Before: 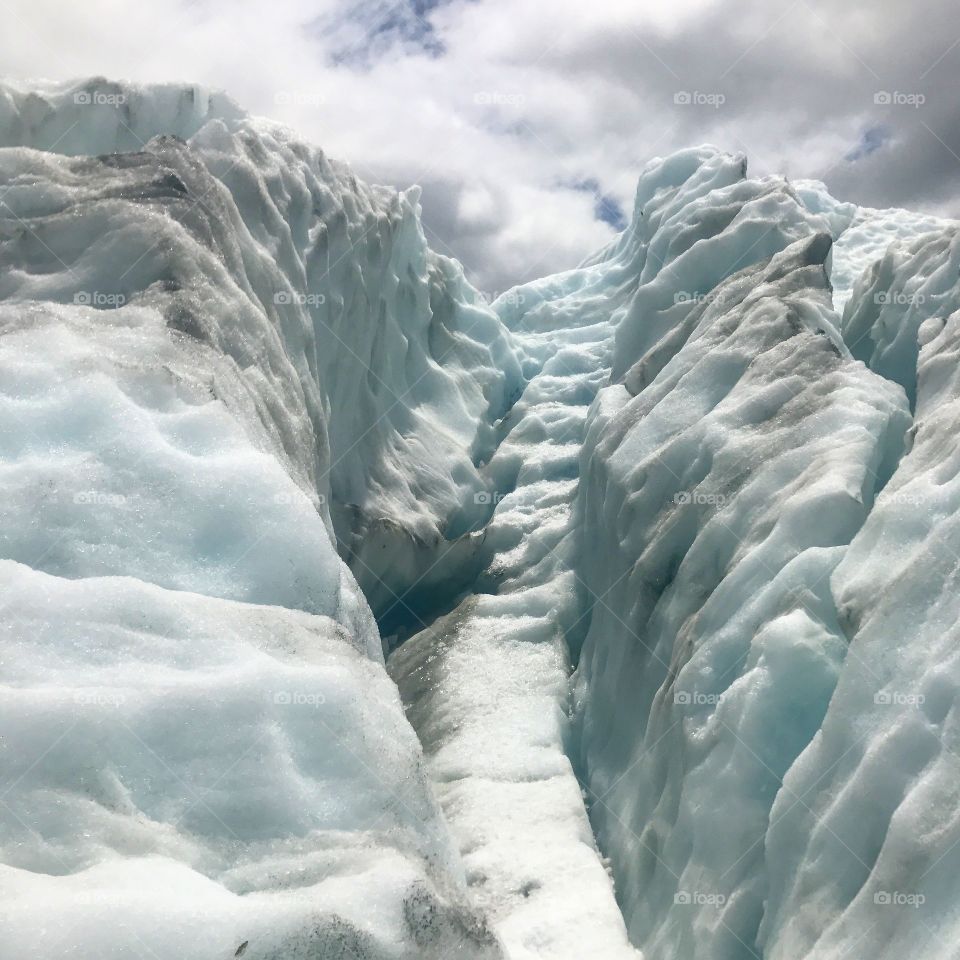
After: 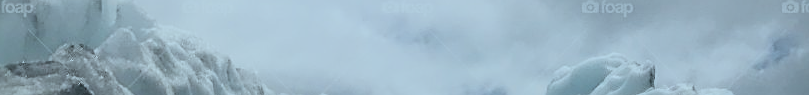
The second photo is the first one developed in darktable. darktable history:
filmic rgb: black relative exposure -7.15 EV, white relative exposure 5.36 EV, hardness 3.02, color science v6 (2022)
sharpen: on, module defaults
crop and rotate: left 9.644%, top 9.491%, right 6.021%, bottom 80.509%
color correction: highlights a* -12.64, highlights b* -18.1, saturation 0.7
